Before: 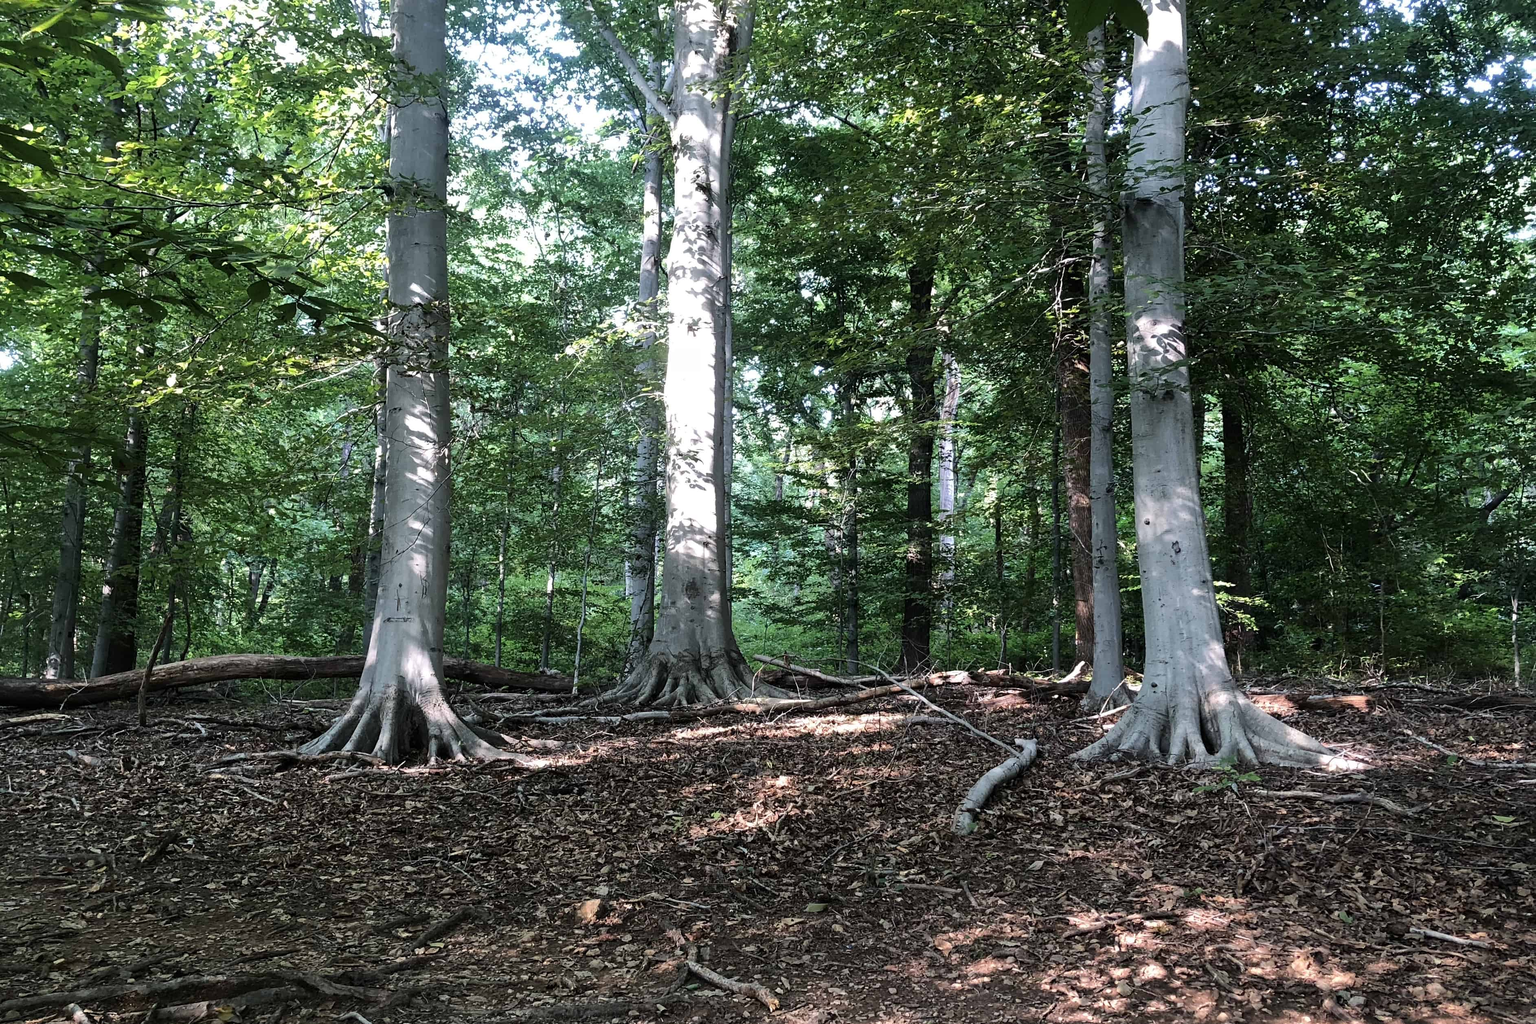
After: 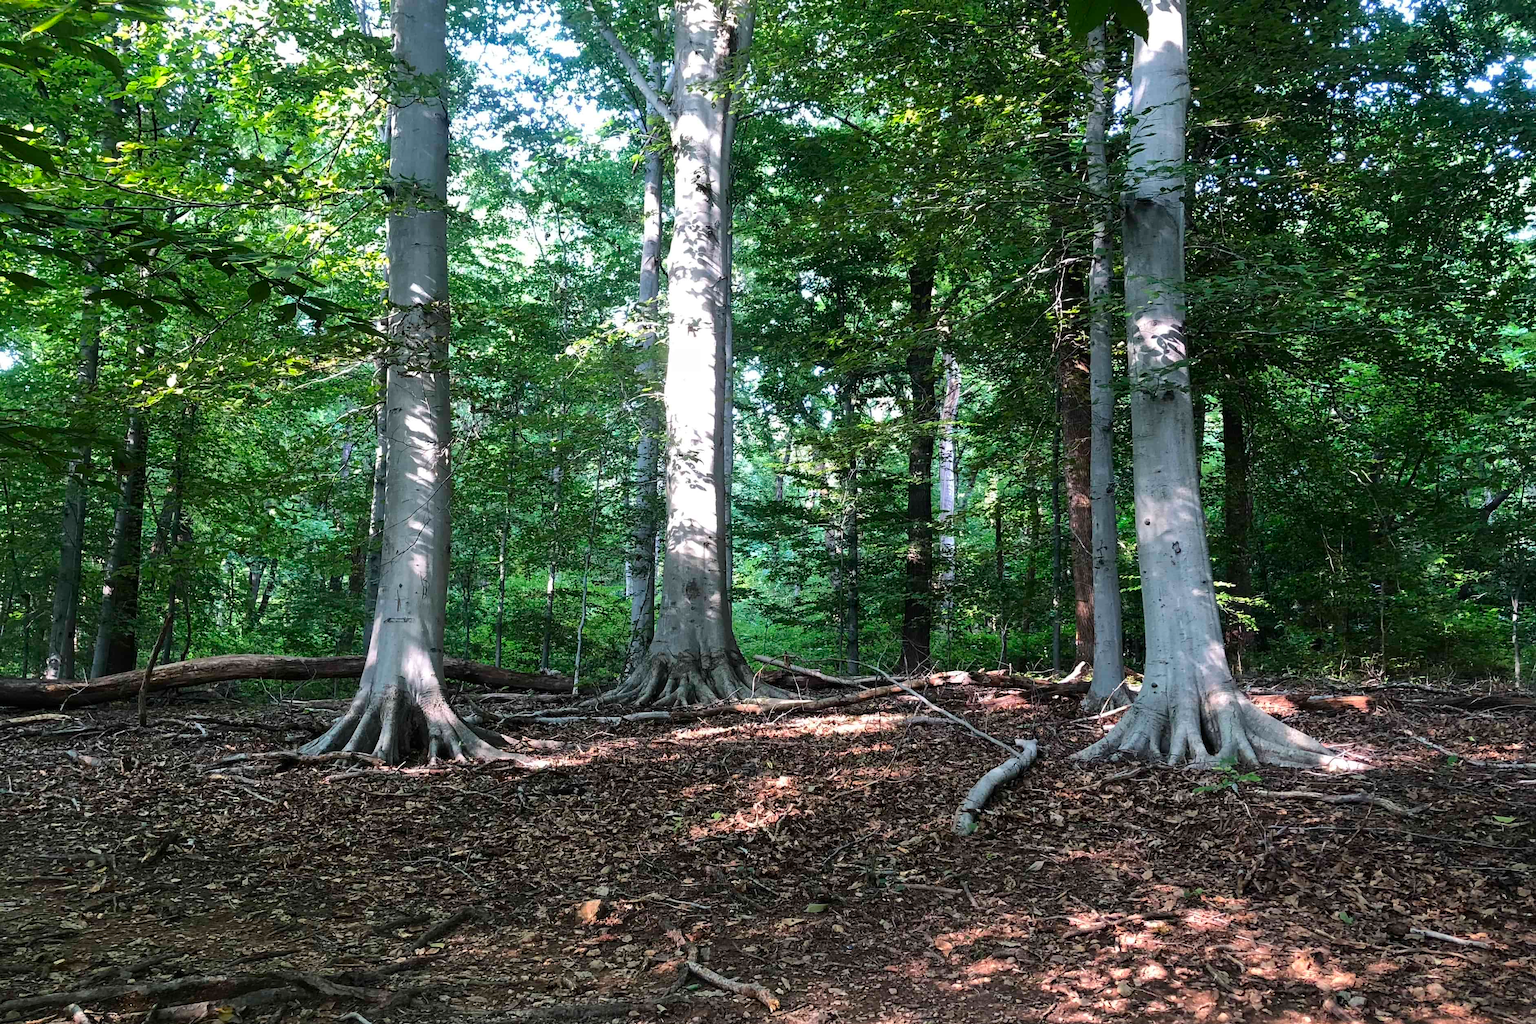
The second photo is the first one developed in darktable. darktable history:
contrast brightness saturation: saturation -0.05
color correction: saturation 1.32
